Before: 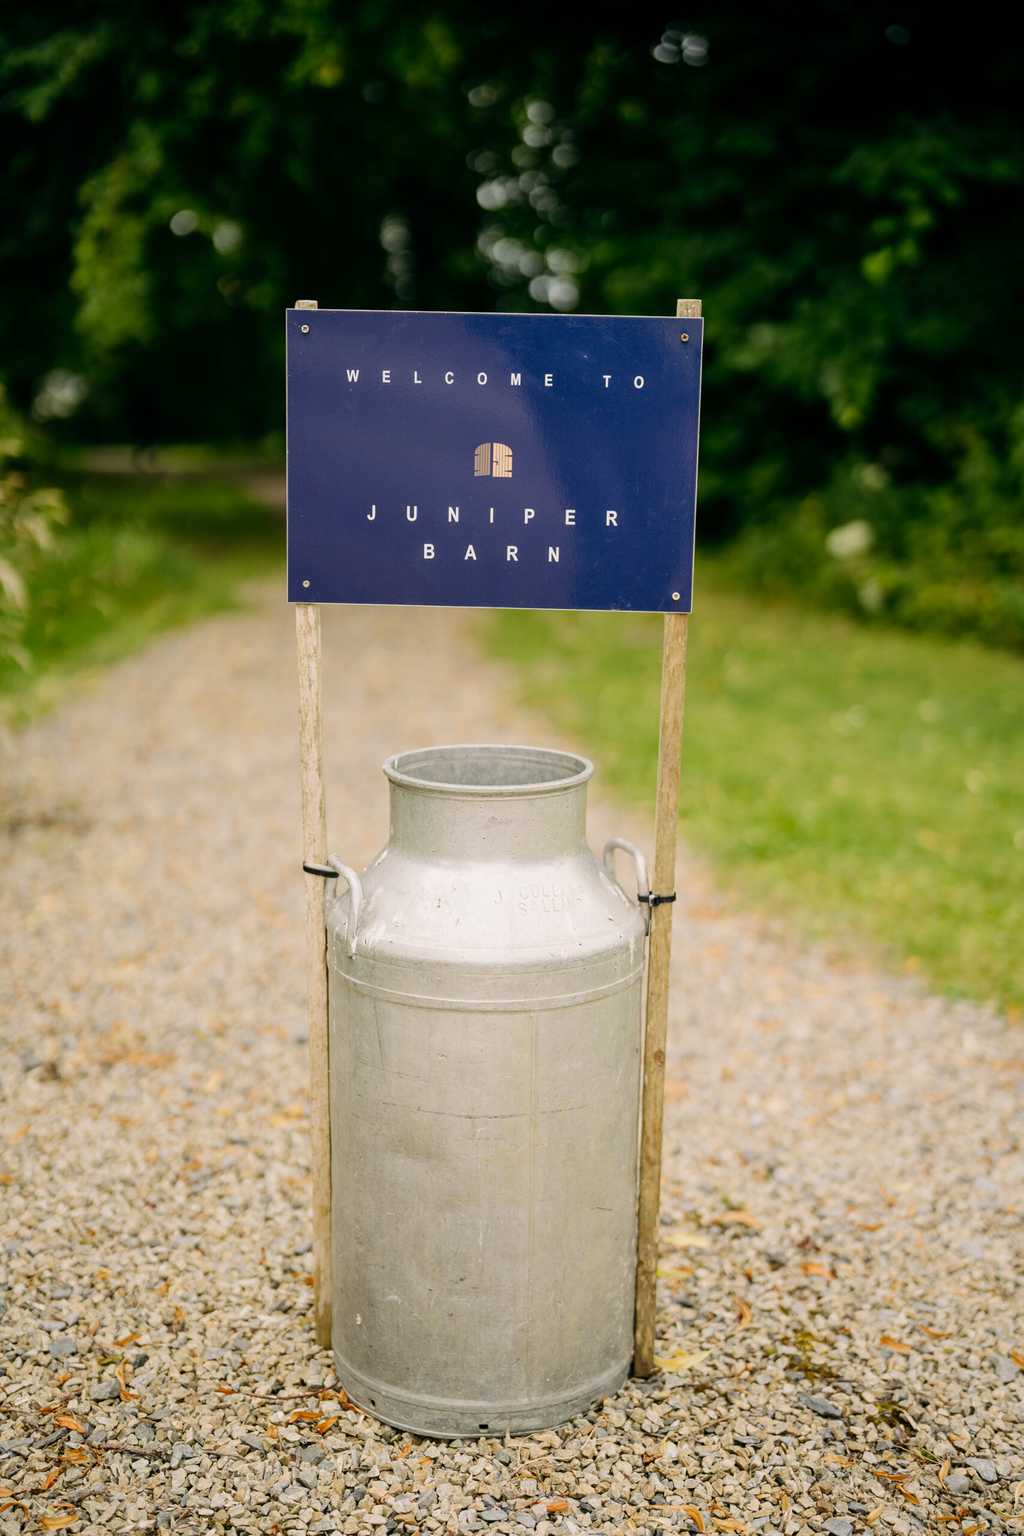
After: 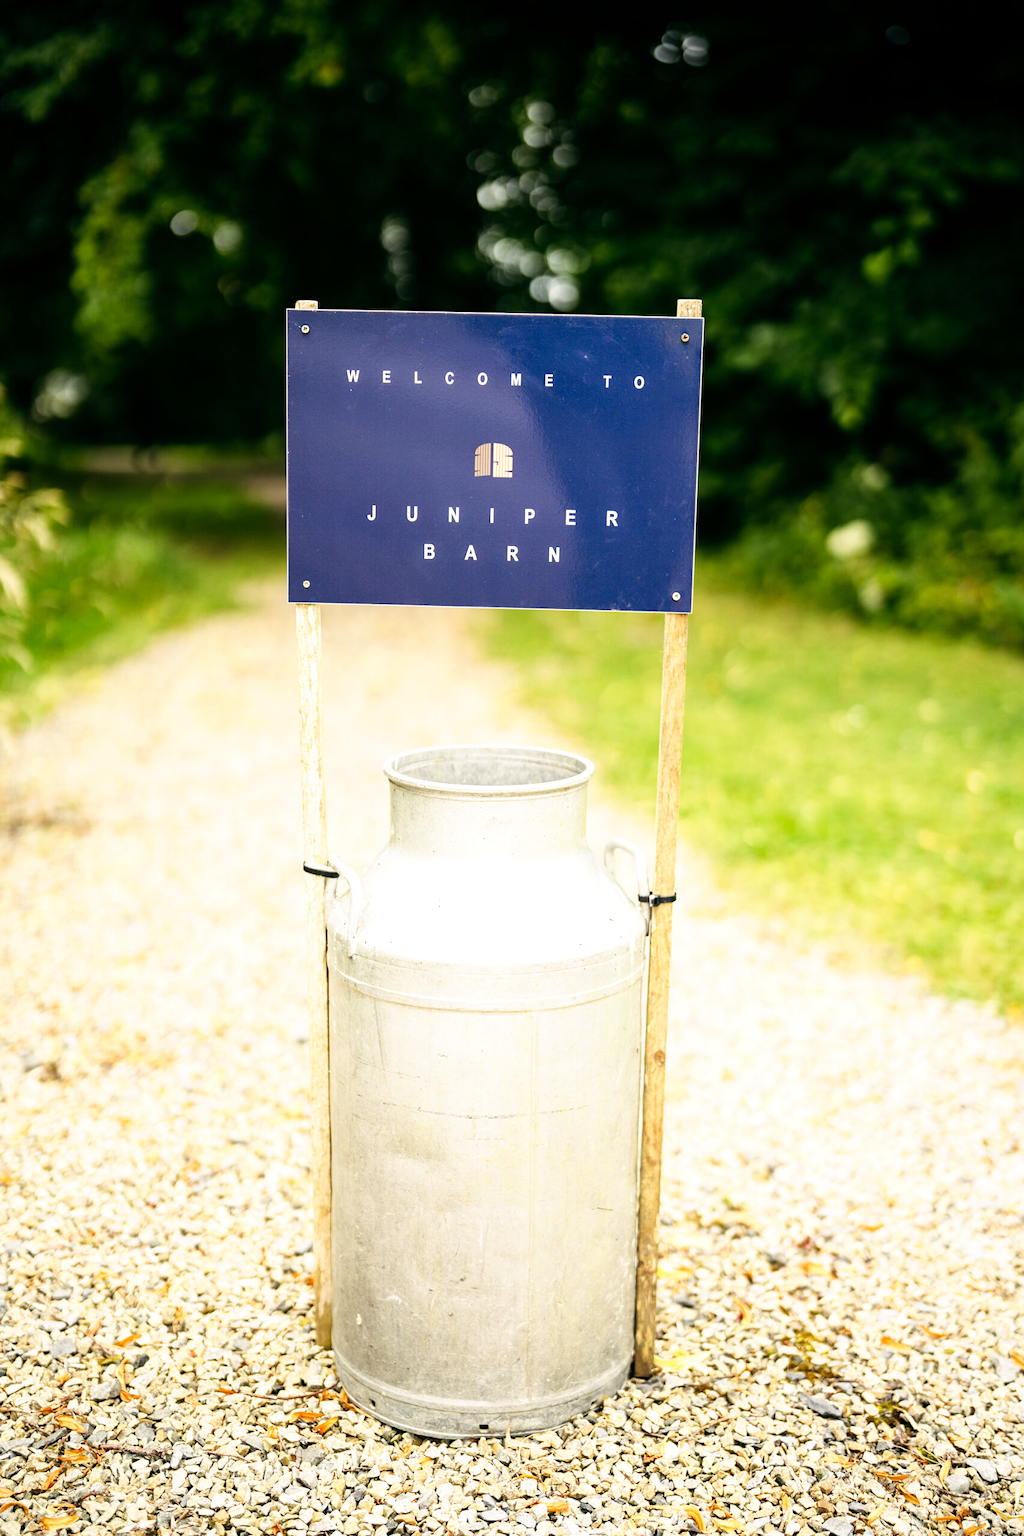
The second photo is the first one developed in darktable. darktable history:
base curve: curves: ch0 [(0, 0) (0.688, 0.865) (1, 1)], preserve colors none
tone equalizer: -8 EV -0.755 EV, -7 EV -0.708 EV, -6 EV -0.581 EV, -5 EV -0.376 EV, -3 EV 0.379 EV, -2 EV 0.6 EV, -1 EV 0.682 EV, +0 EV 0.778 EV
